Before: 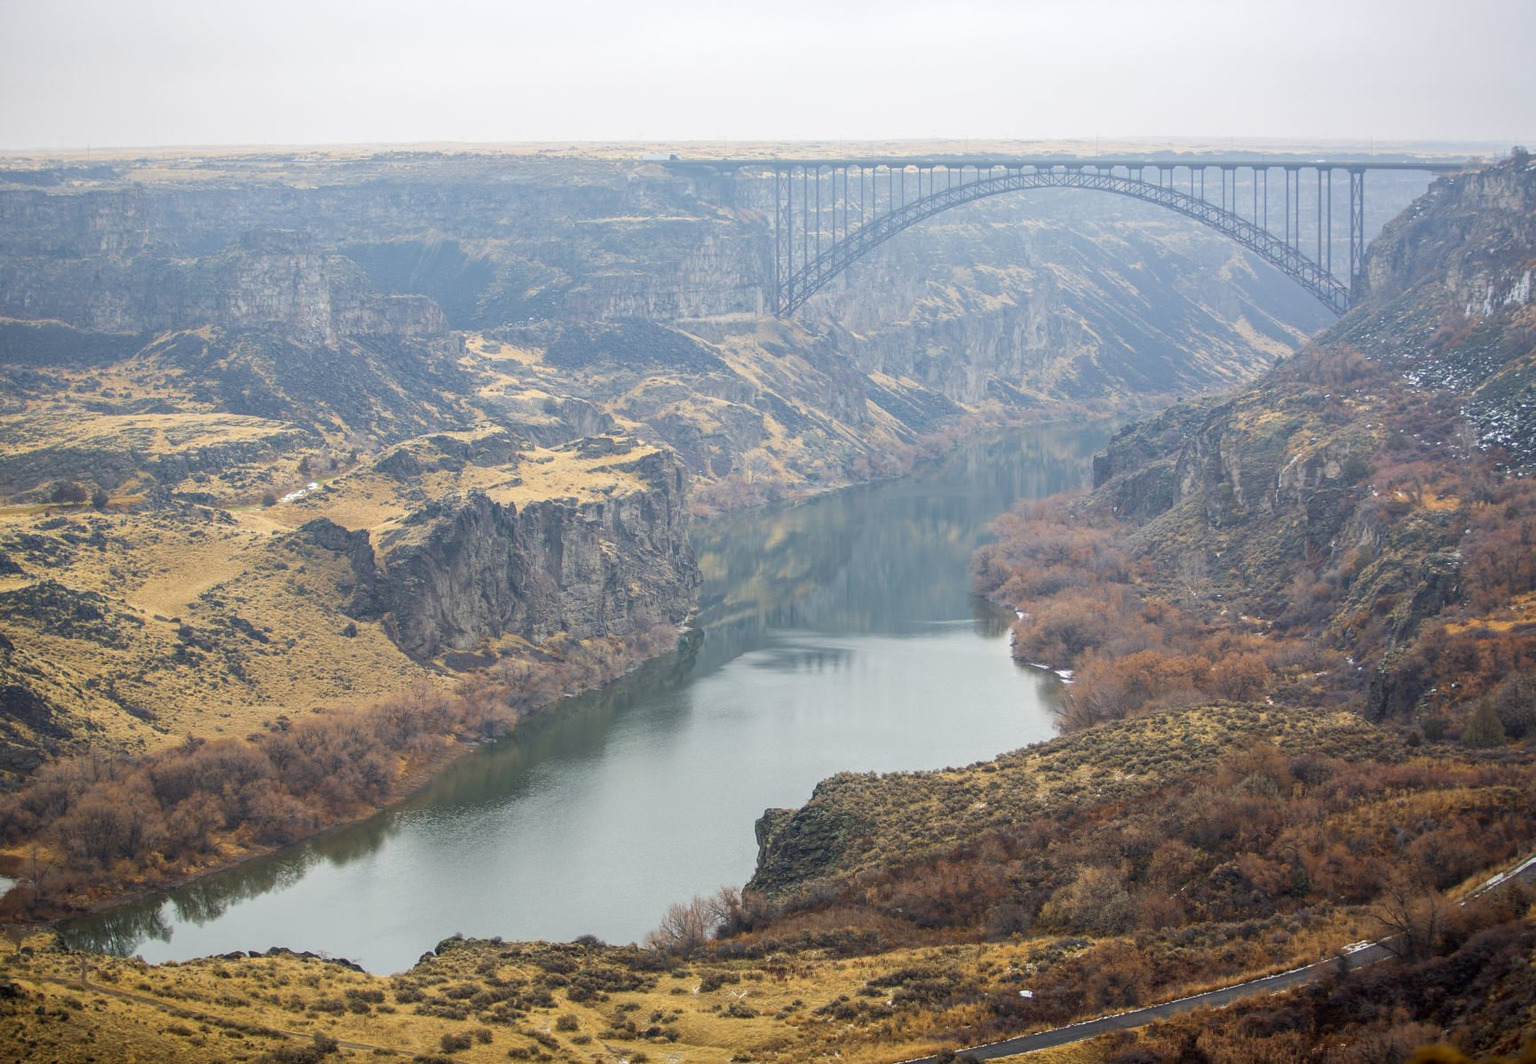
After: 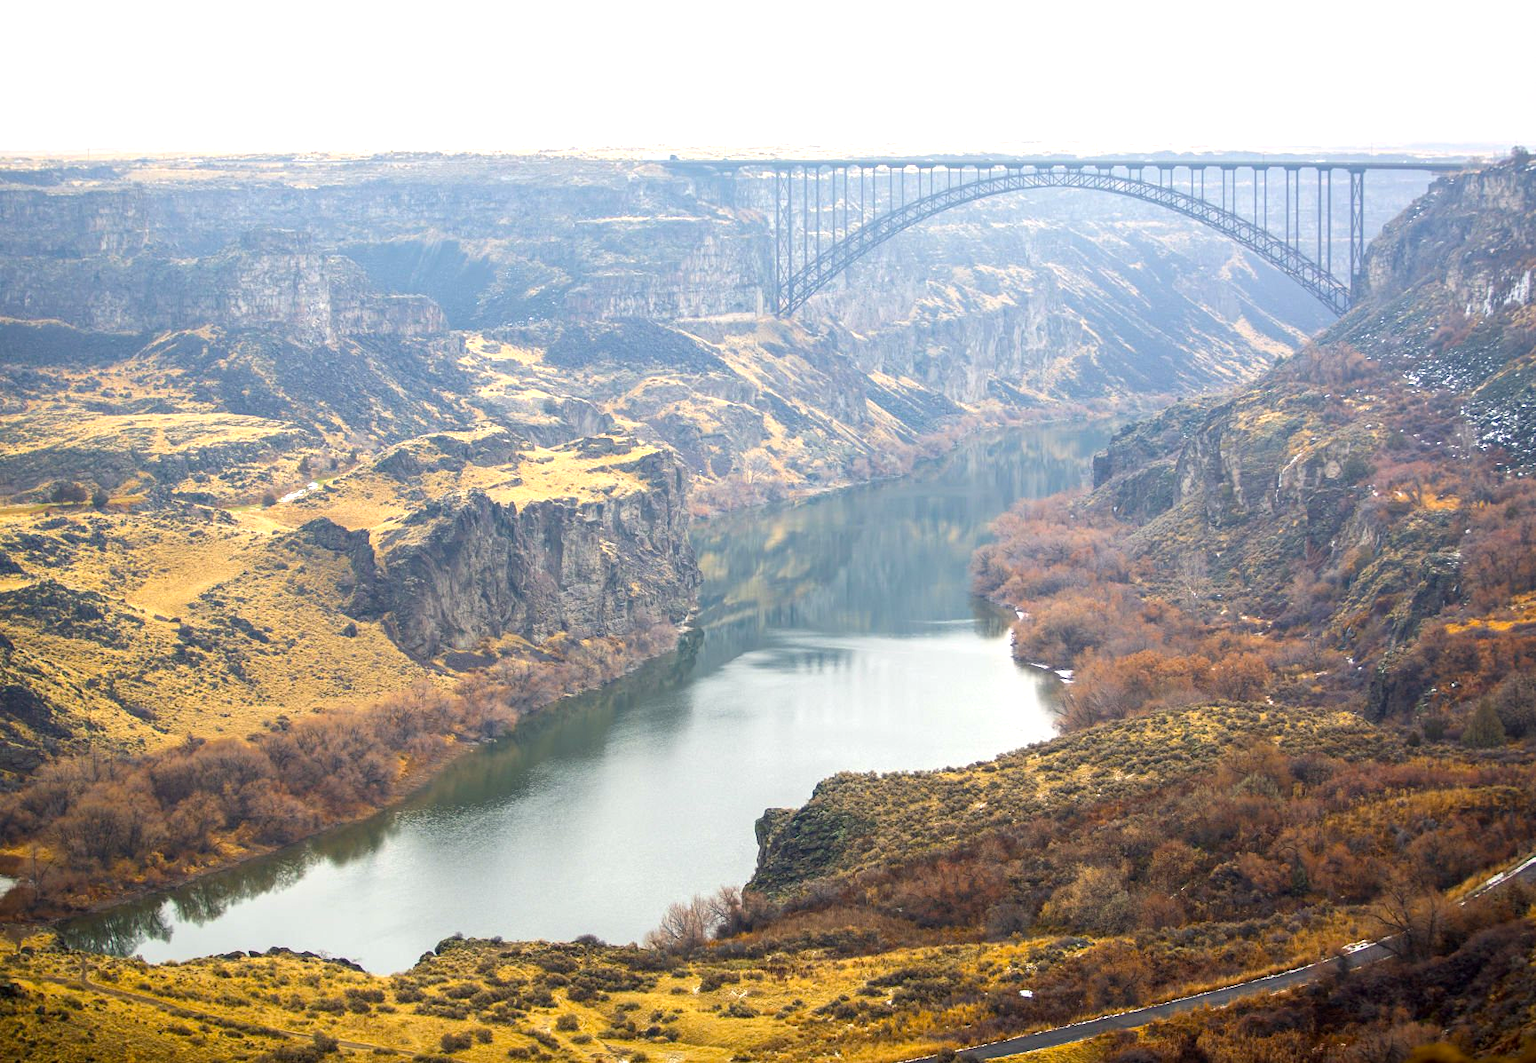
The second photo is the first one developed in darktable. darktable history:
color balance rgb: highlights gain › chroma 1.101%, highlights gain › hue 60.08°, linear chroma grading › global chroma 8.884%, perceptual saturation grading › global saturation 11.896%, perceptual brilliance grading › global brilliance 18.731%
contrast brightness saturation: contrast 0.034, brightness -0.037
